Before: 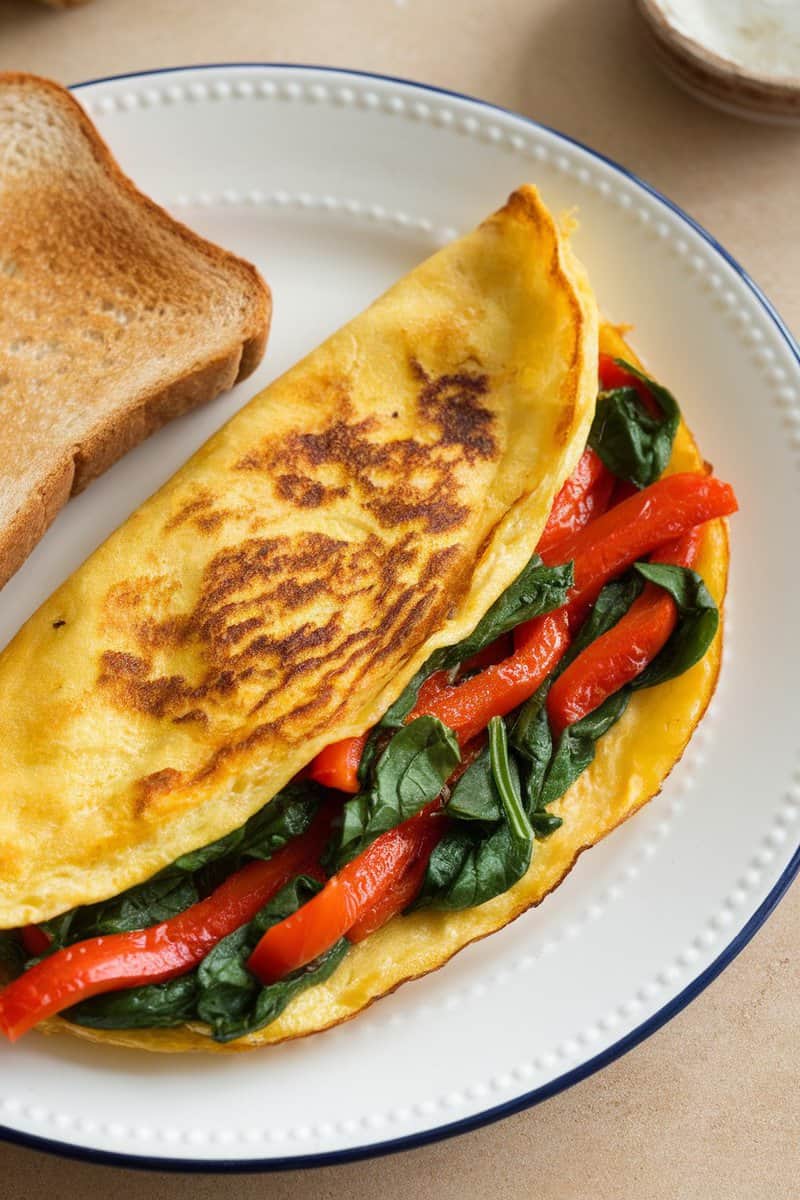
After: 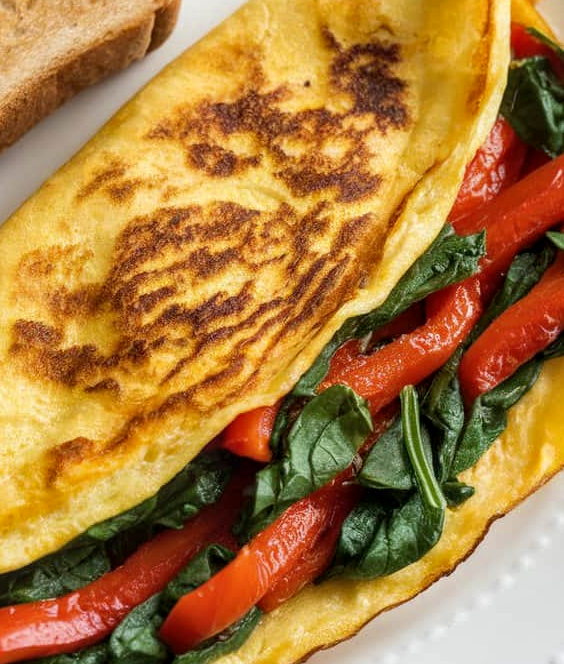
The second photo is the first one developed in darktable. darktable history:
crop: left 11.123%, top 27.61%, right 18.3%, bottom 17.034%
local contrast: on, module defaults
color zones: curves: ch0 [(0.068, 0.464) (0.25, 0.5) (0.48, 0.508) (0.75, 0.536) (0.886, 0.476) (0.967, 0.456)]; ch1 [(0.066, 0.456) (0.25, 0.5) (0.616, 0.508) (0.746, 0.56) (0.934, 0.444)]
